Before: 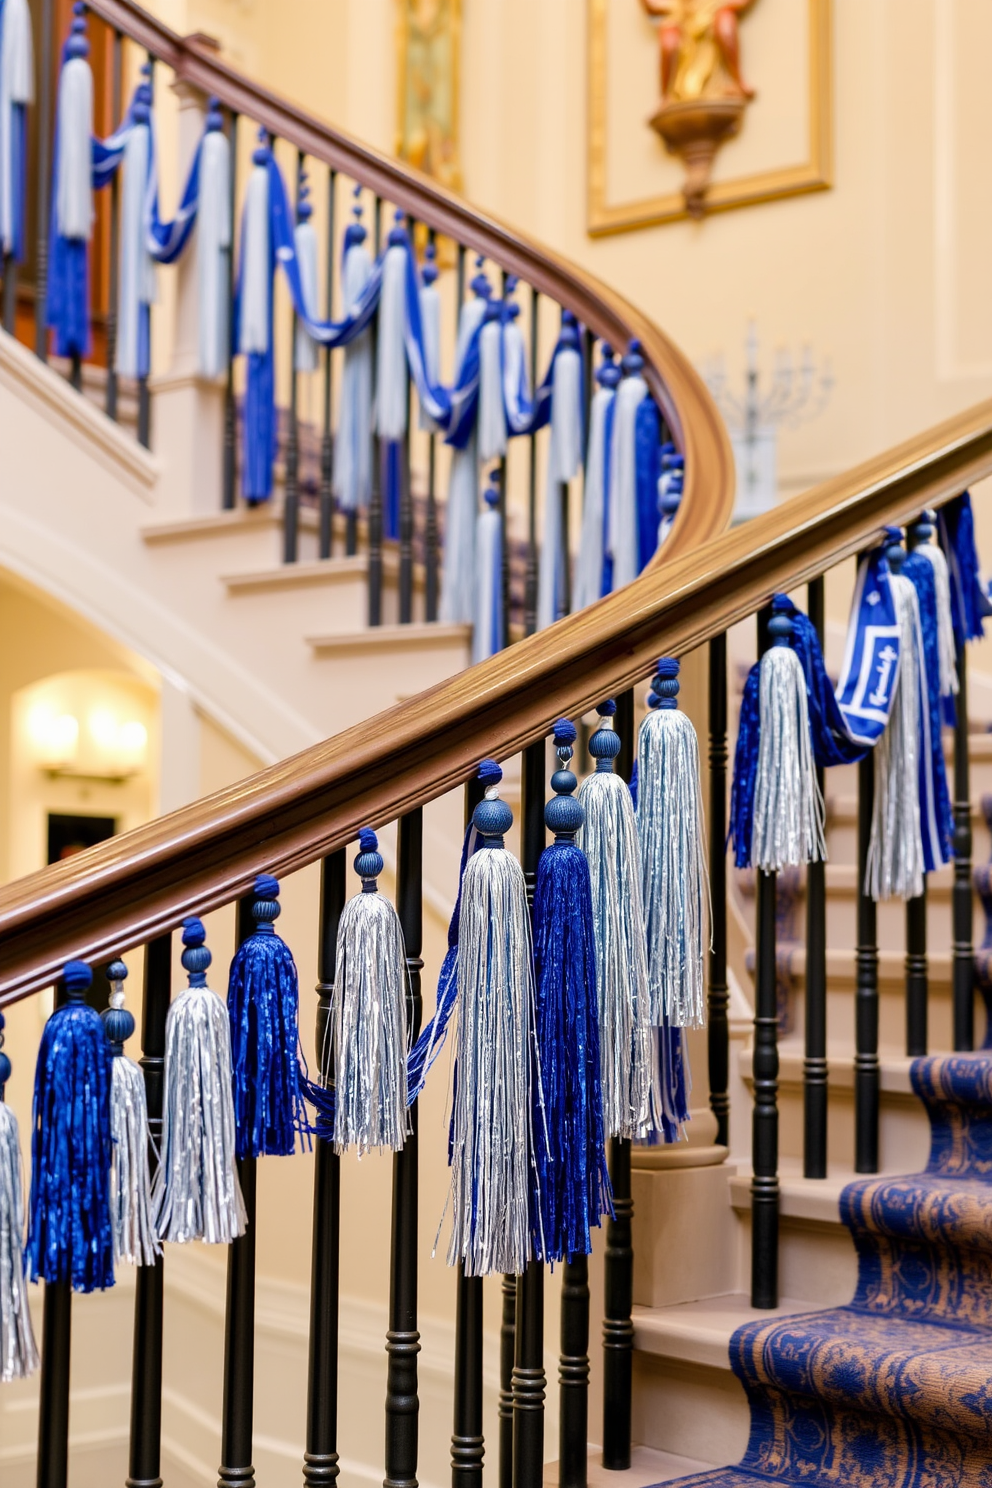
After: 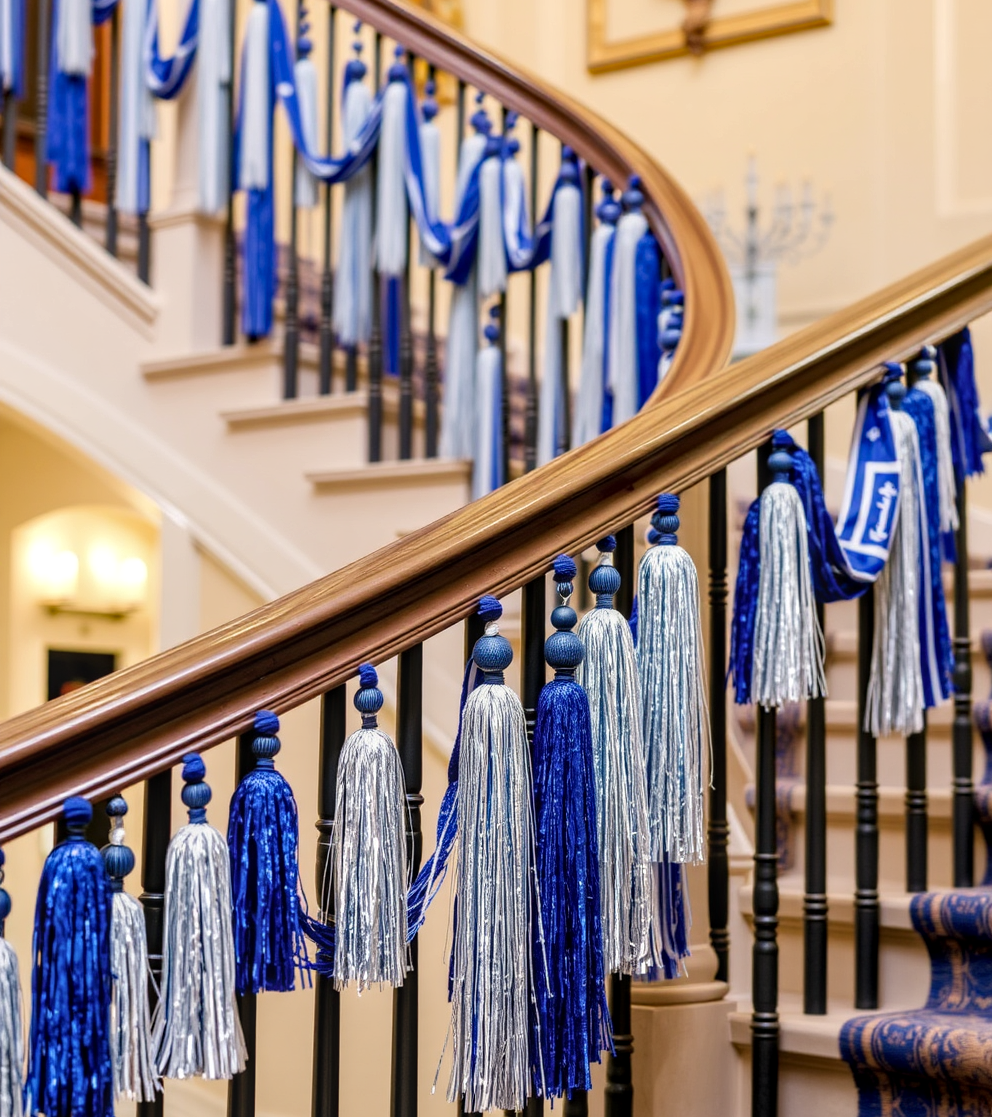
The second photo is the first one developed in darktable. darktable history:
crop: top 11.053%, bottom 13.872%
local contrast: on, module defaults
